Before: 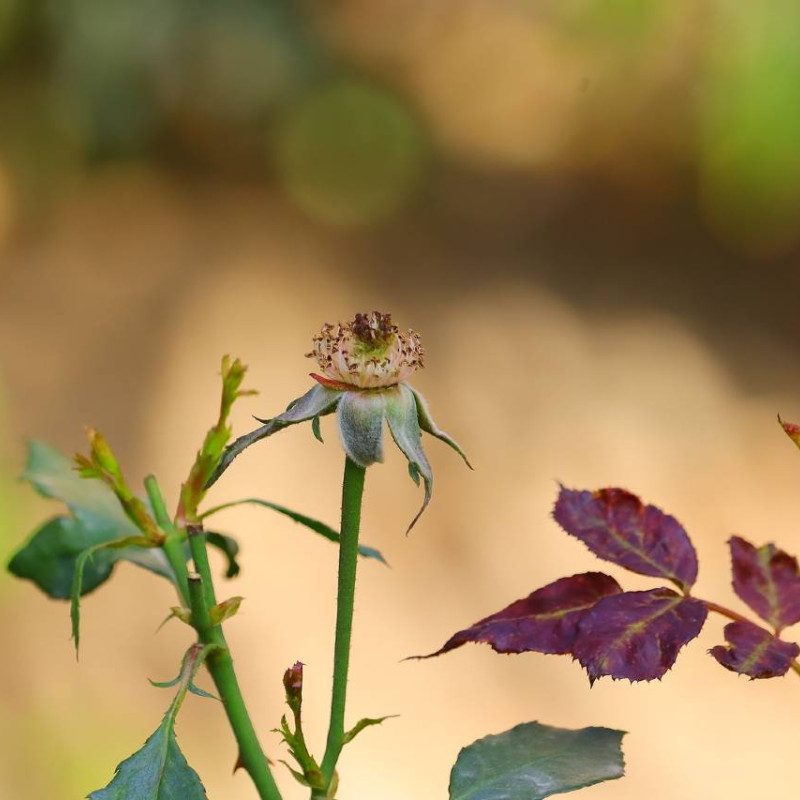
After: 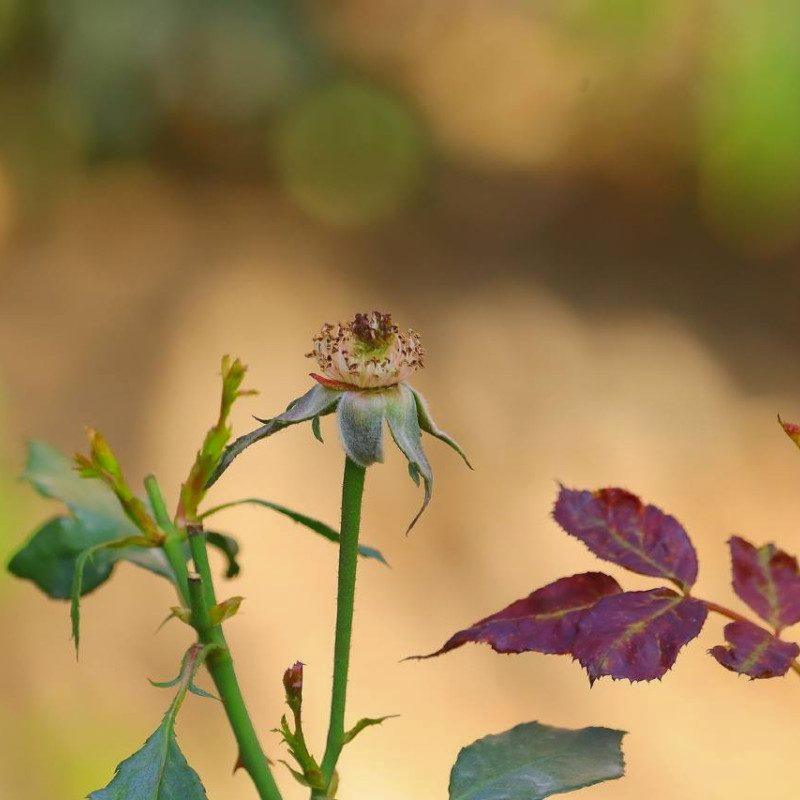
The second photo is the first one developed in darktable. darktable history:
shadows and highlights: highlights color adjustment 78.03%
